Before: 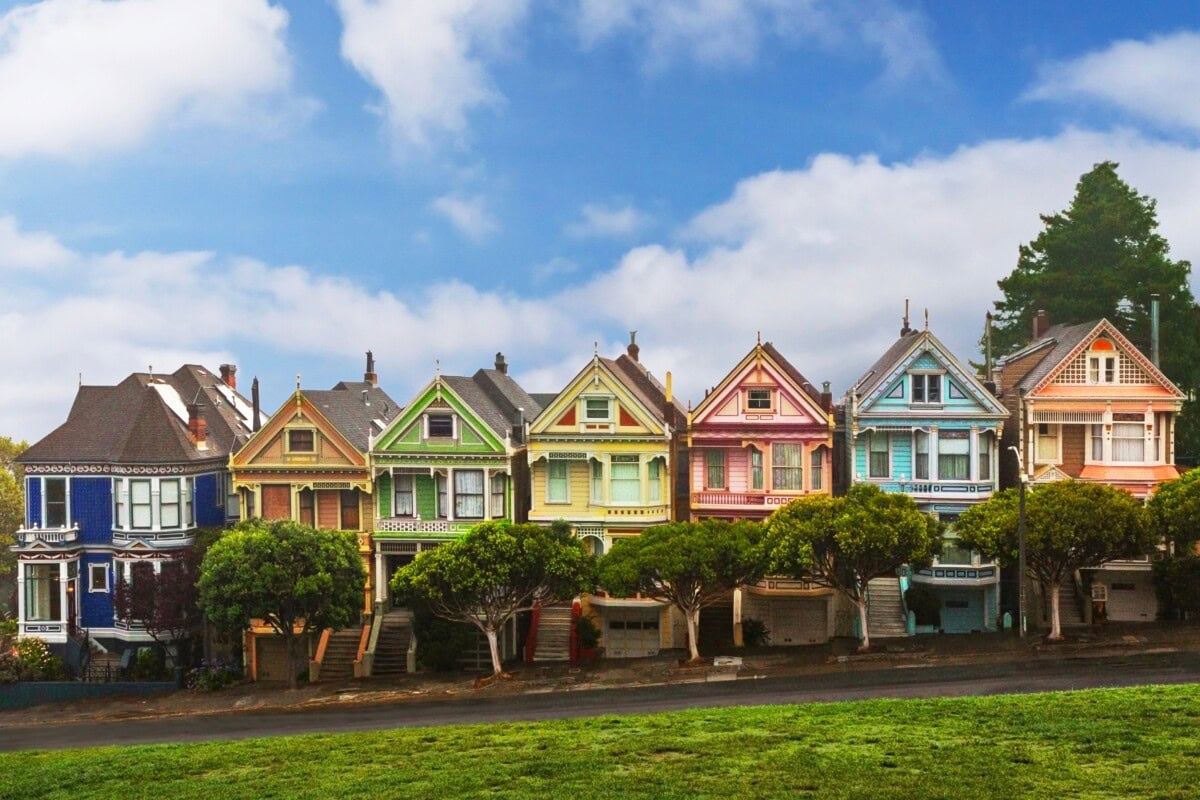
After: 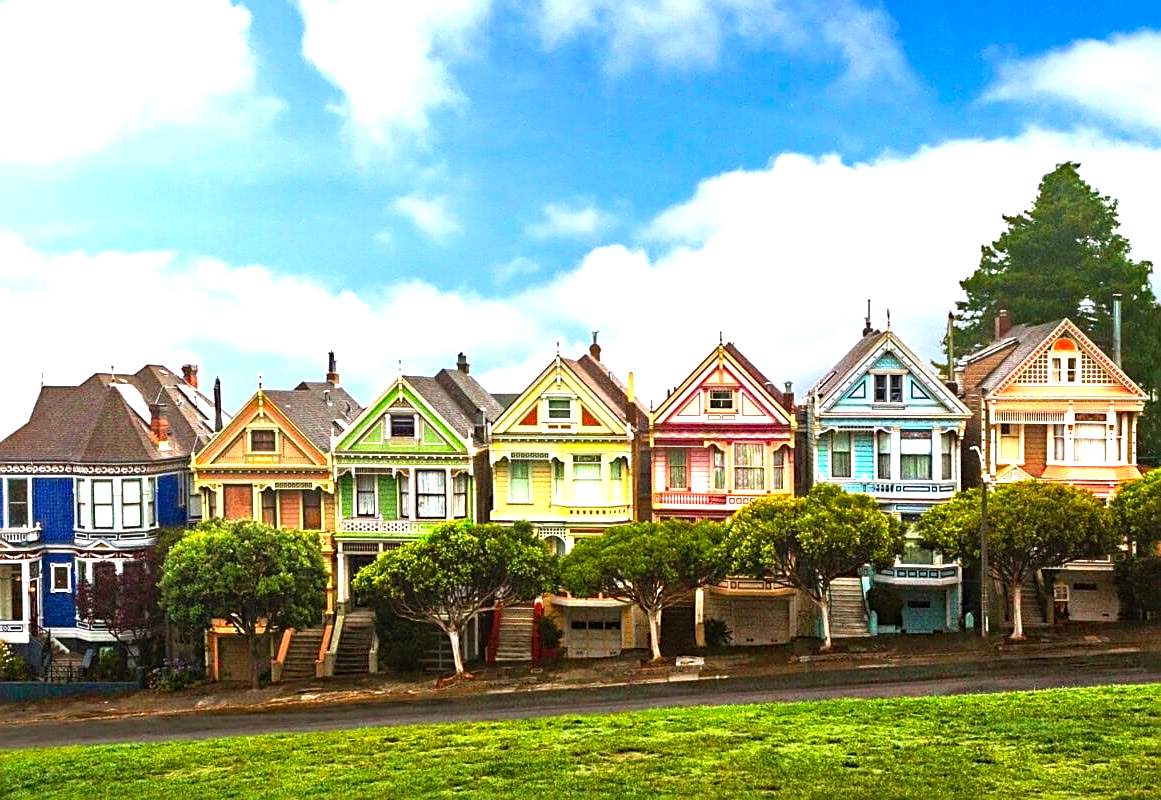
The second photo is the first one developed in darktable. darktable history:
levels: levels [0, 0.374, 0.749]
crop and rotate: left 3.238%
sharpen: on, module defaults
haze removal: strength 0.42, compatibility mode true, adaptive false
